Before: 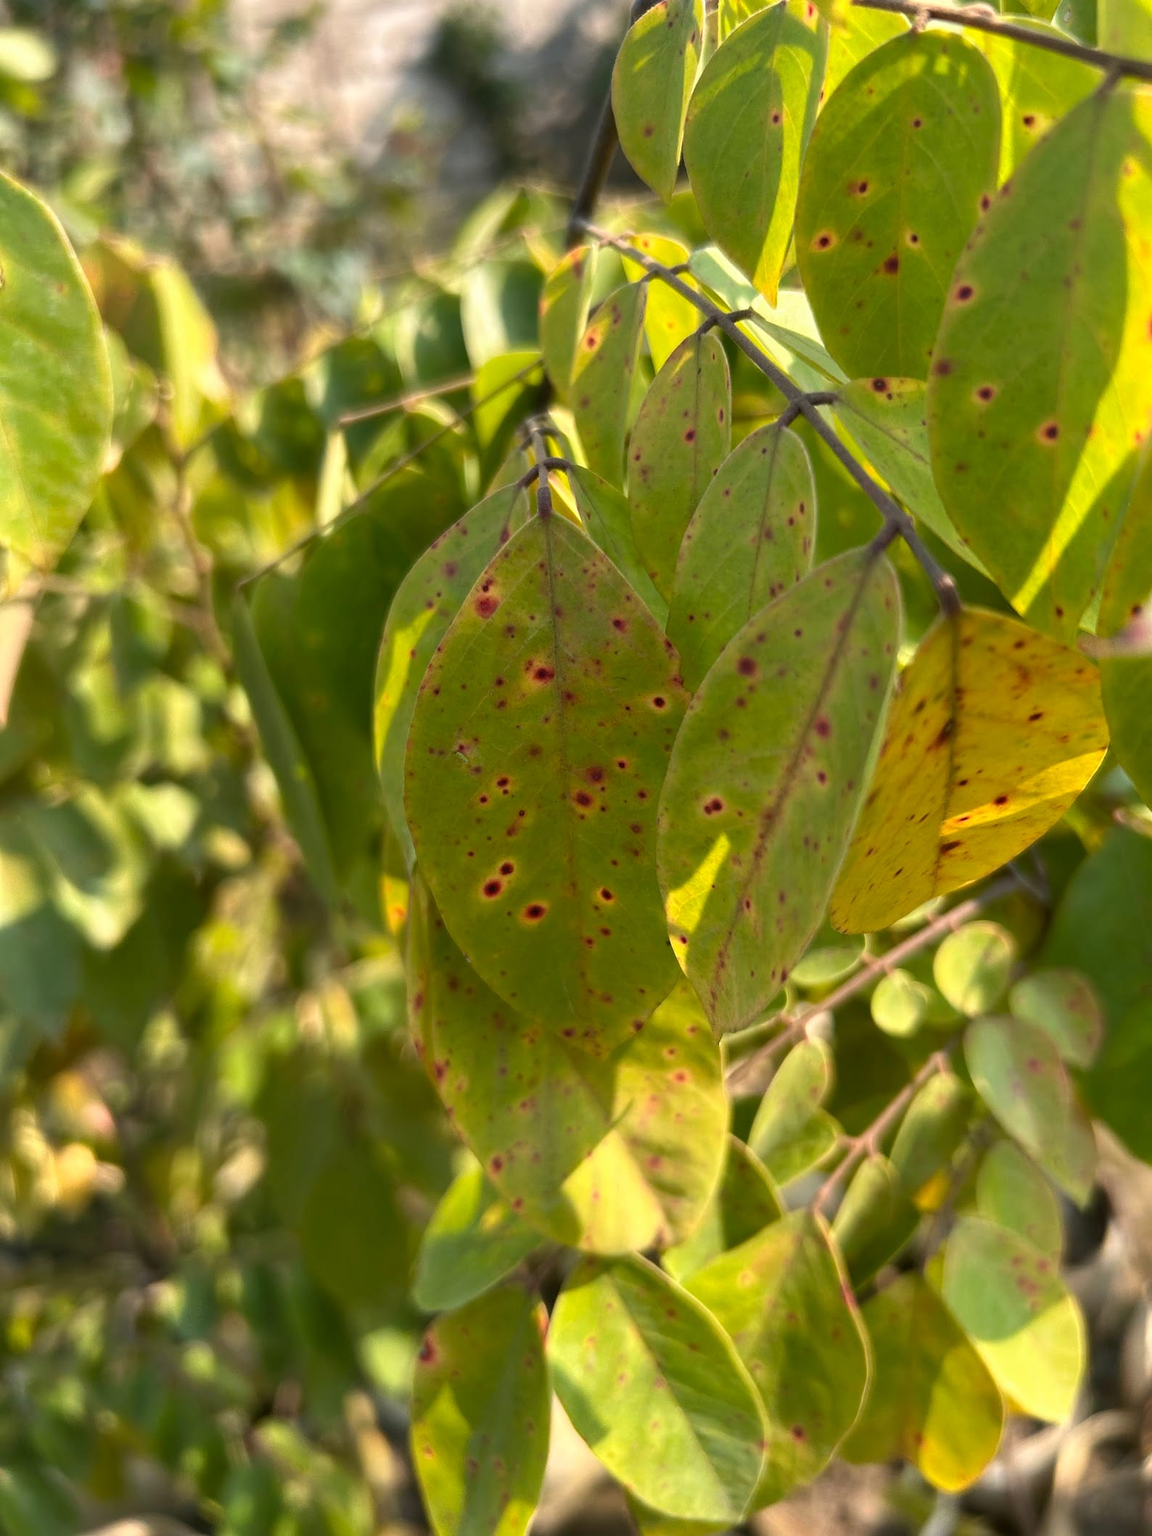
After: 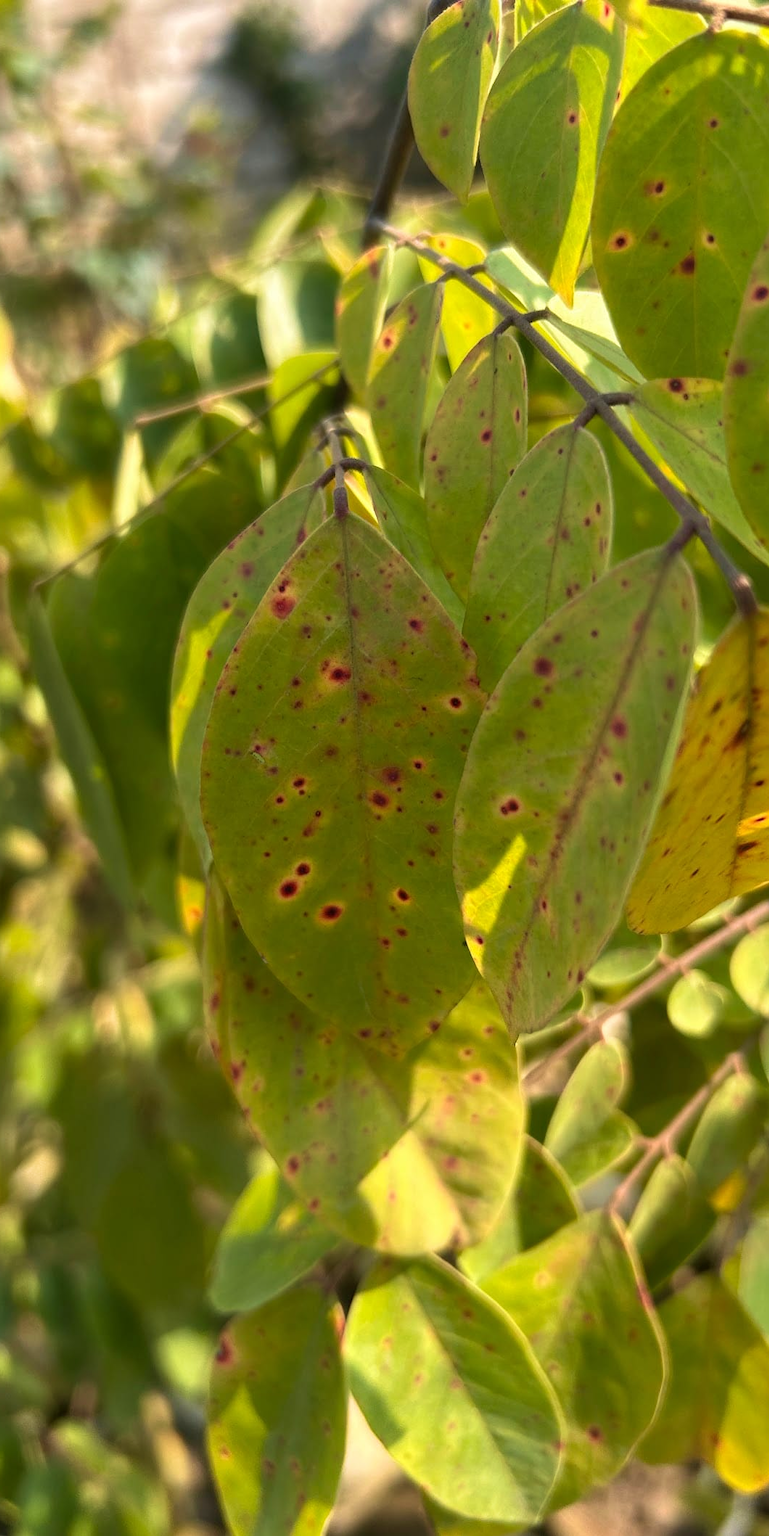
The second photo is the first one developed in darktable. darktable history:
crop and rotate: left 17.732%, right 15.423%
velvia: on, module defaults
